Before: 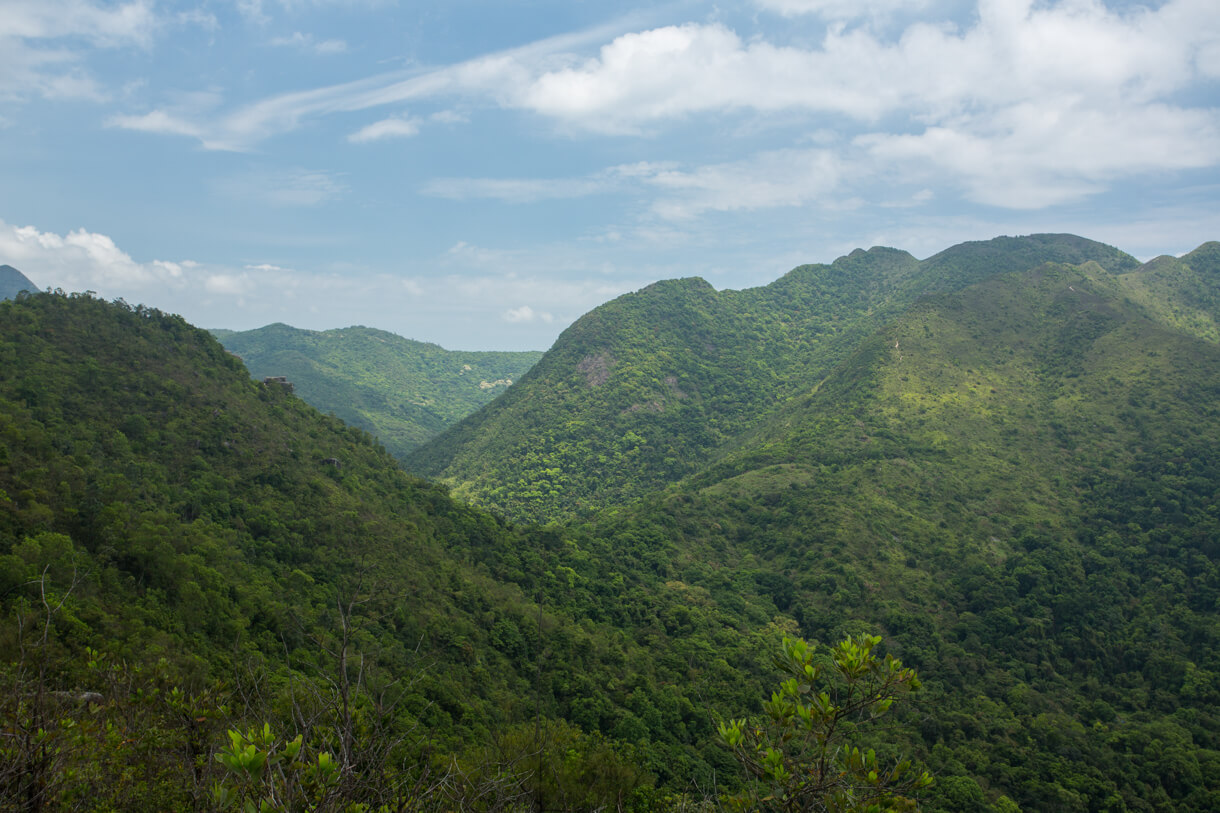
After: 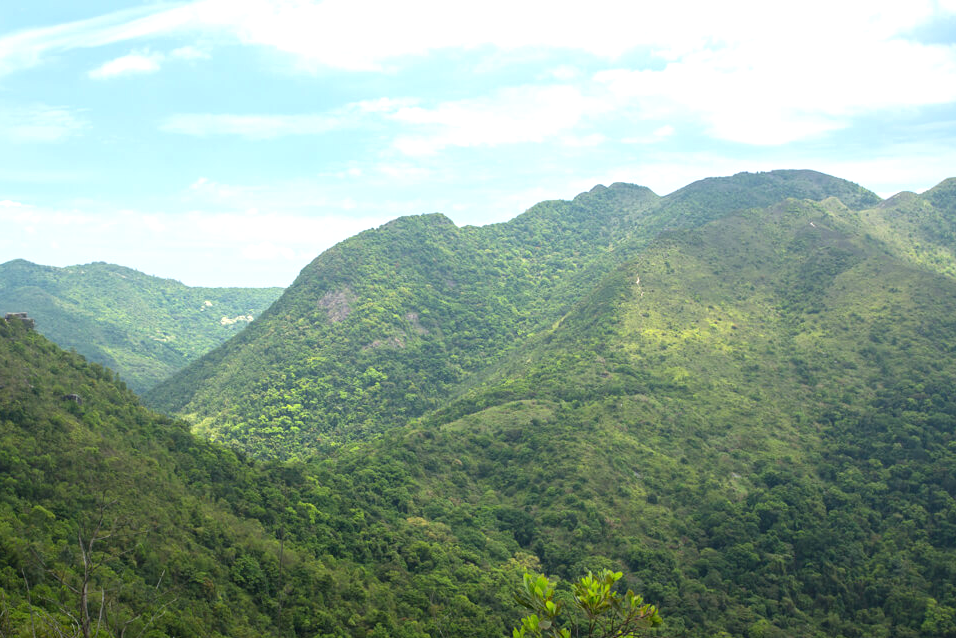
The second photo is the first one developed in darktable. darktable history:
crop and rotate: left 21.233%, top 8.068%, right 0.406%, bottom 13.374%
exposure: black level correction 0, exposure 1 EV, compensate exposure bias true, compensate highlight preservation false
